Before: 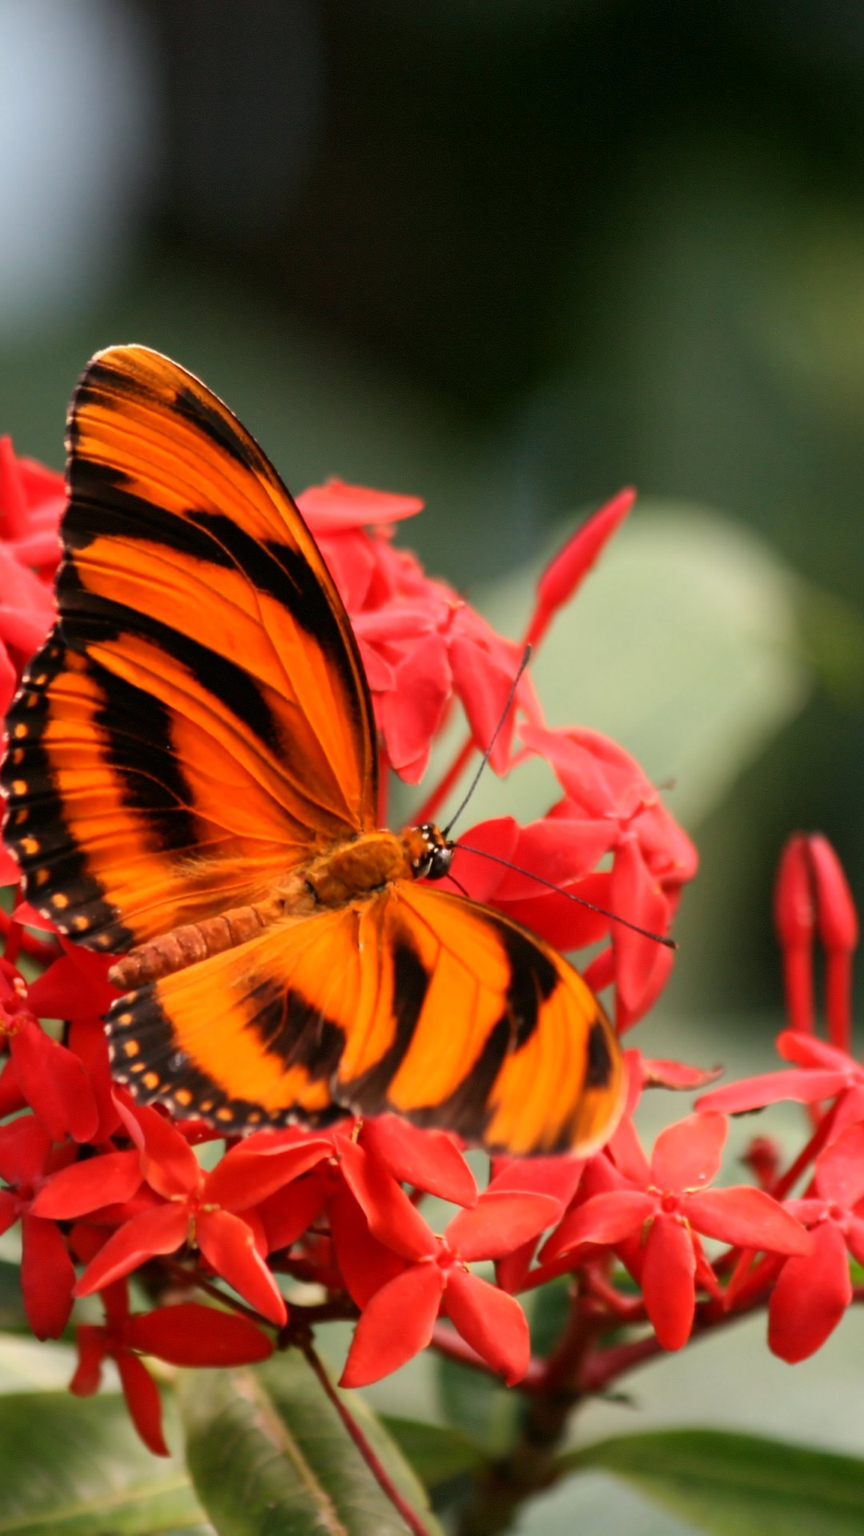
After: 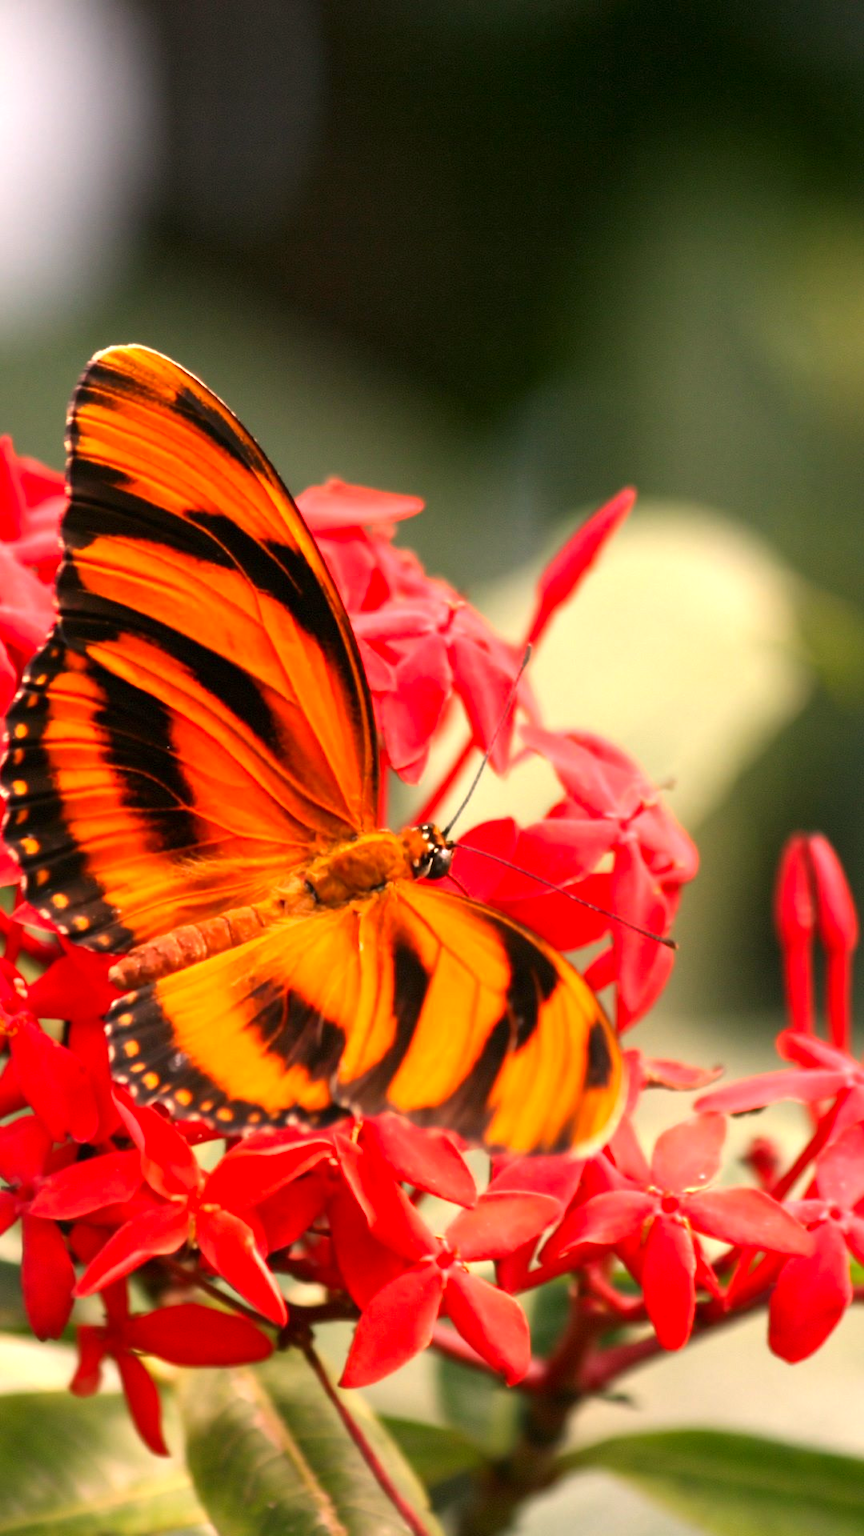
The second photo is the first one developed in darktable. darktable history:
color correction: highlights a* 11.96, highlights b* 11.58
exposure: exposure 0.785 EV, compensate highlight preservation false
